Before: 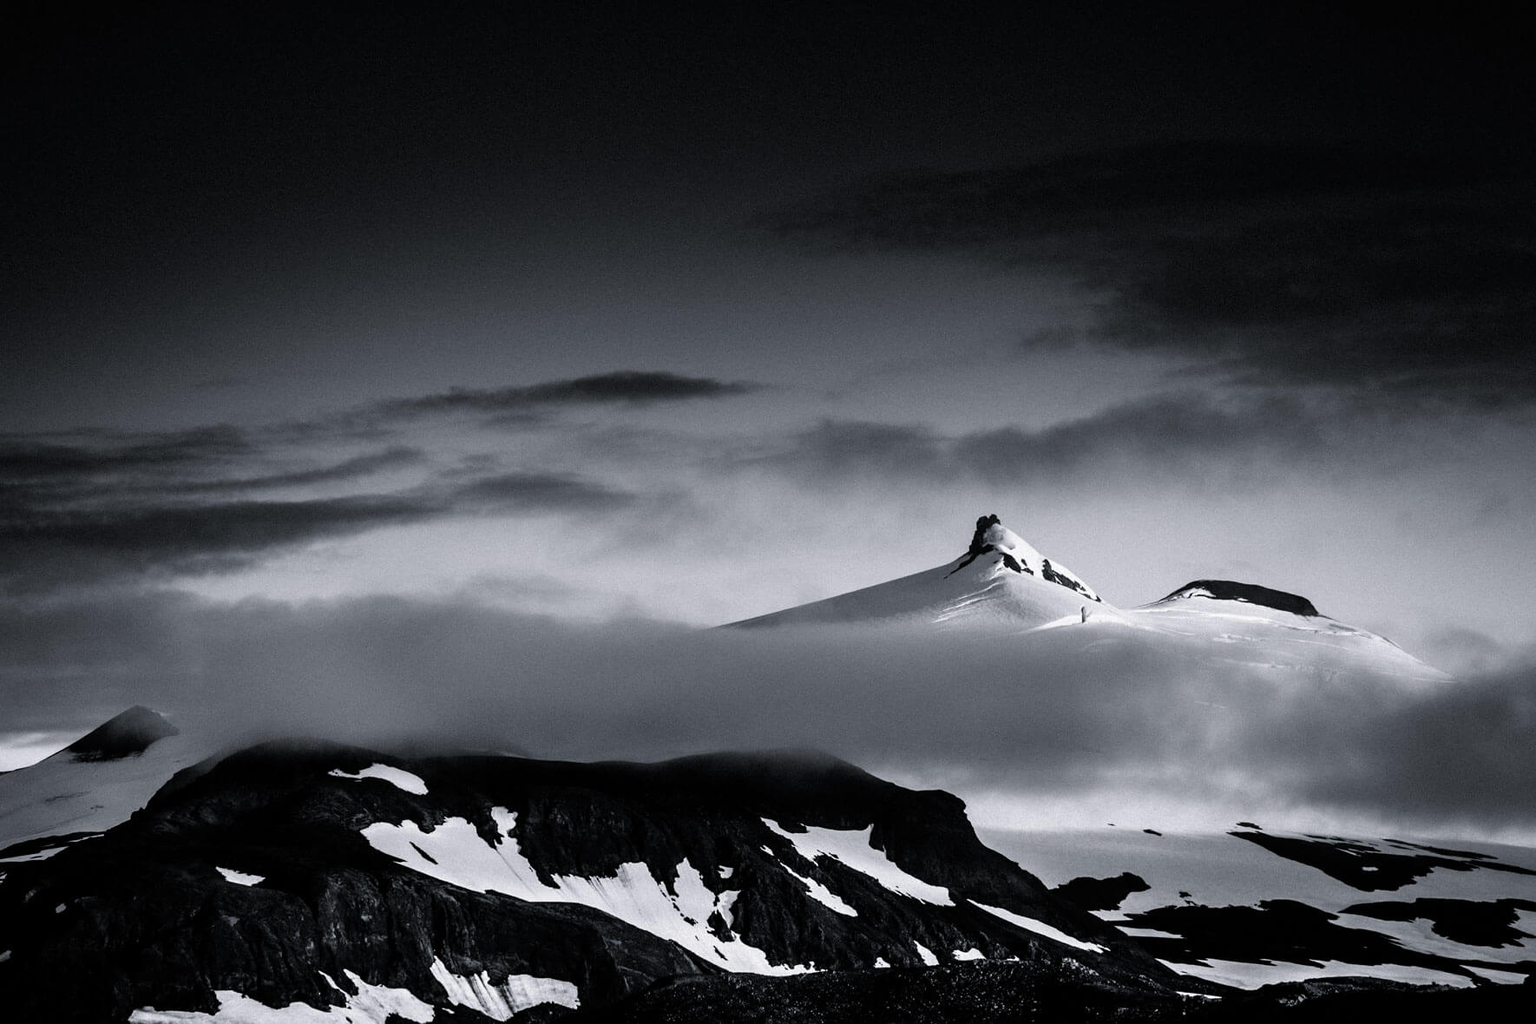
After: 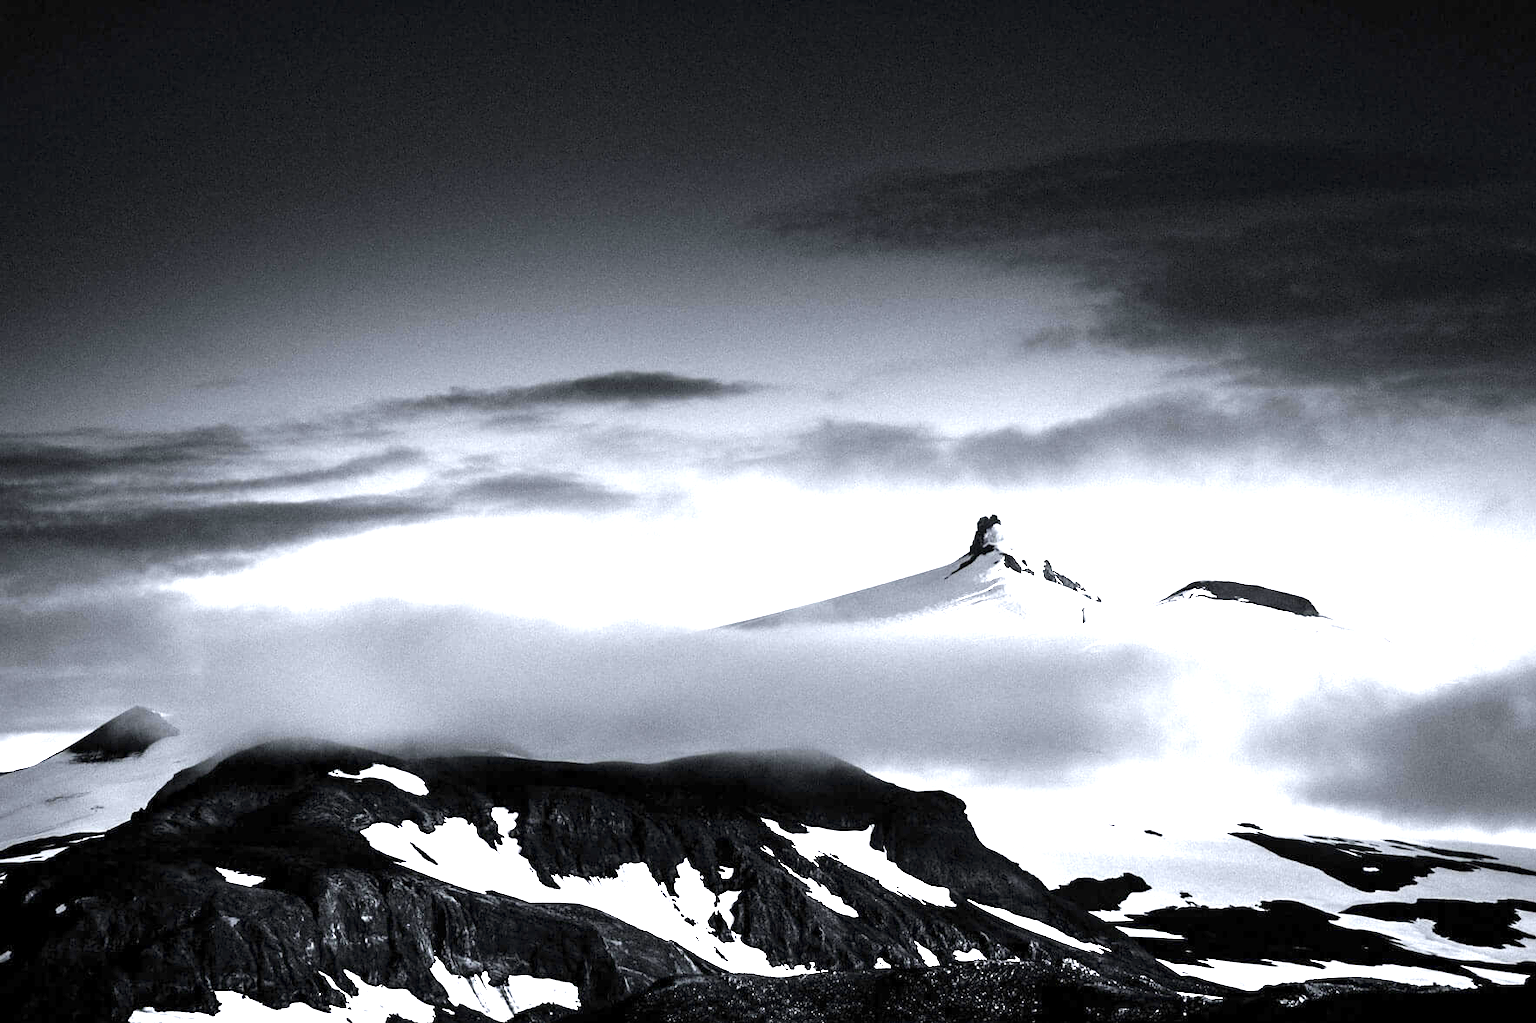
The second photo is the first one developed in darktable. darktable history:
exposure: exposure 2 EV, compensate highlight preservation false
